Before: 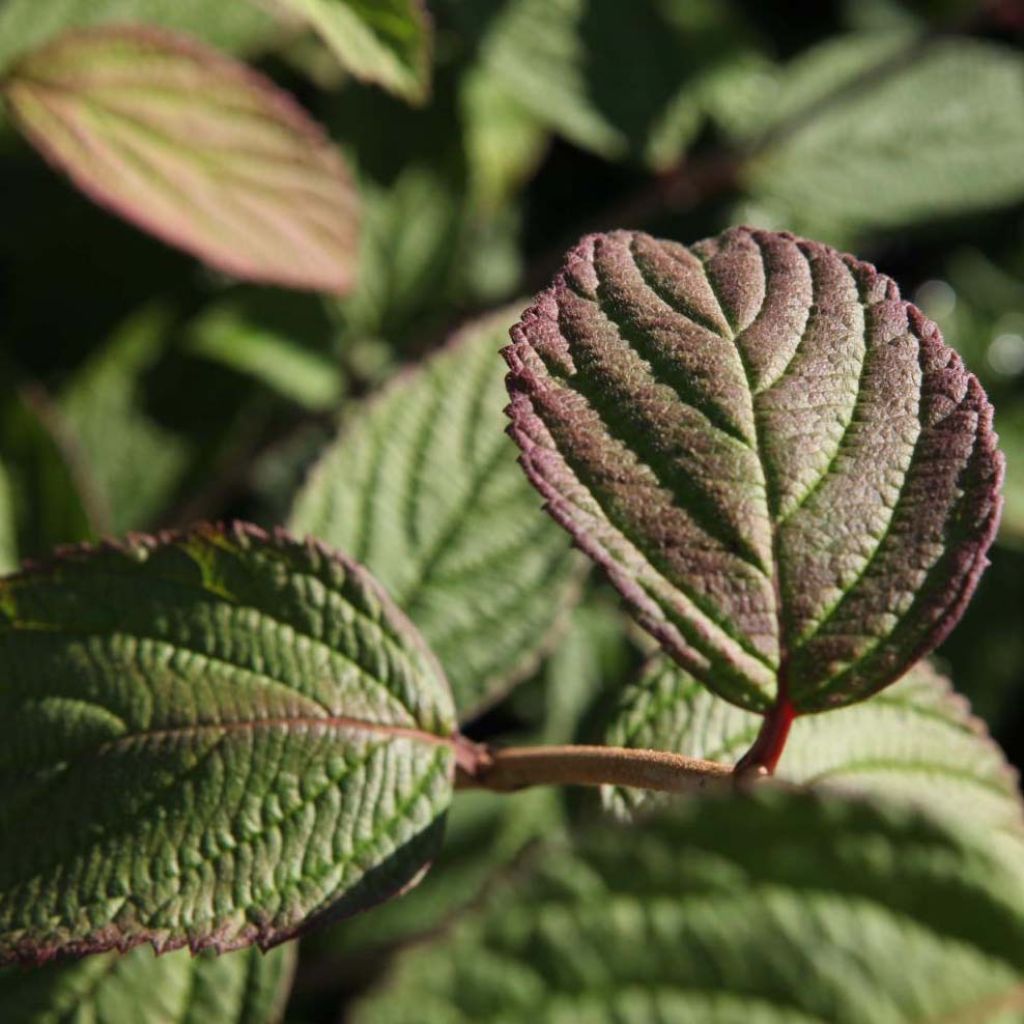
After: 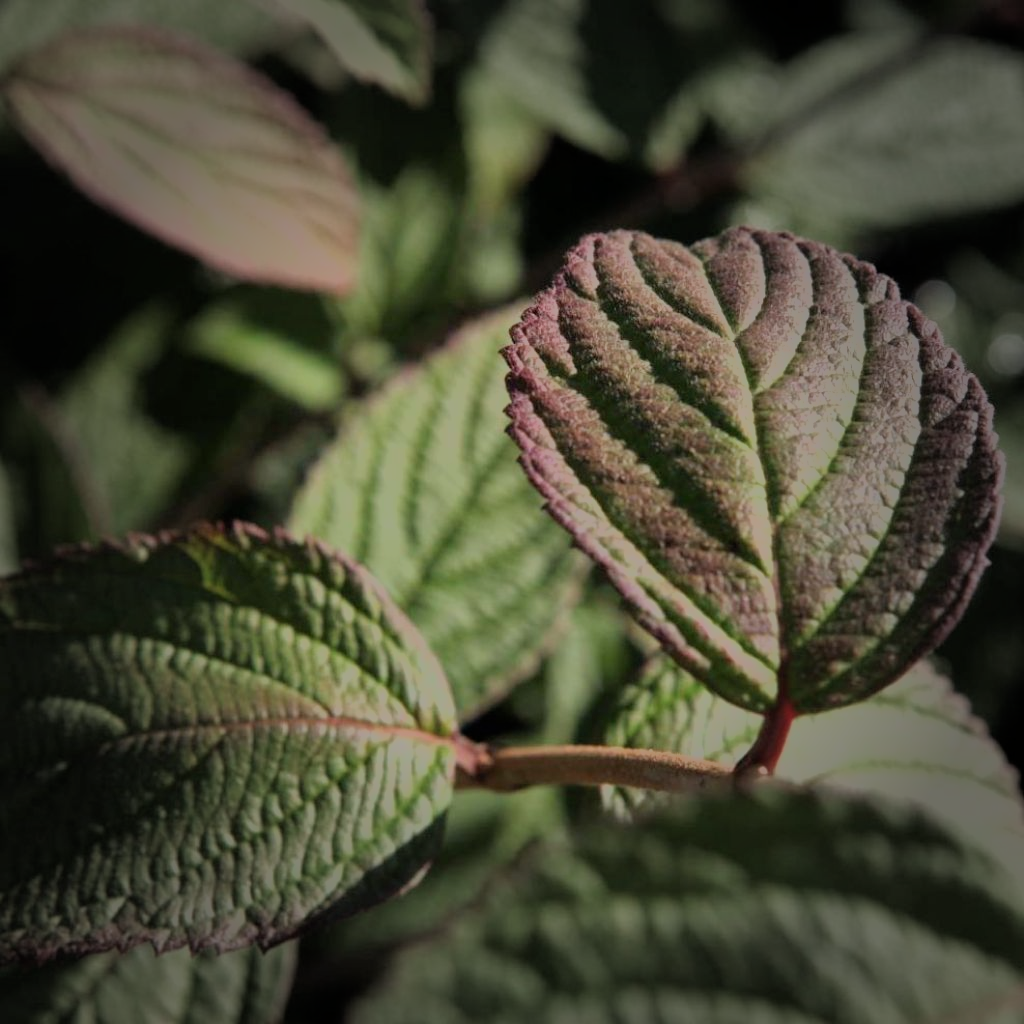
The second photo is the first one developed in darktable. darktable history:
vignetting: fall-off start 48.66%, brightness -0.575, automatic ratio true, width/height ratio 1.291
filmic rgb: black relative exposure -12.95 EV, white relative exposure 4.01 EV, target white luminance 85.003%, hardness 6.28, latitude 41.32%, contrast 0.865, shadows ↔ highlights balance 8.03%, color science v6 (2022)
